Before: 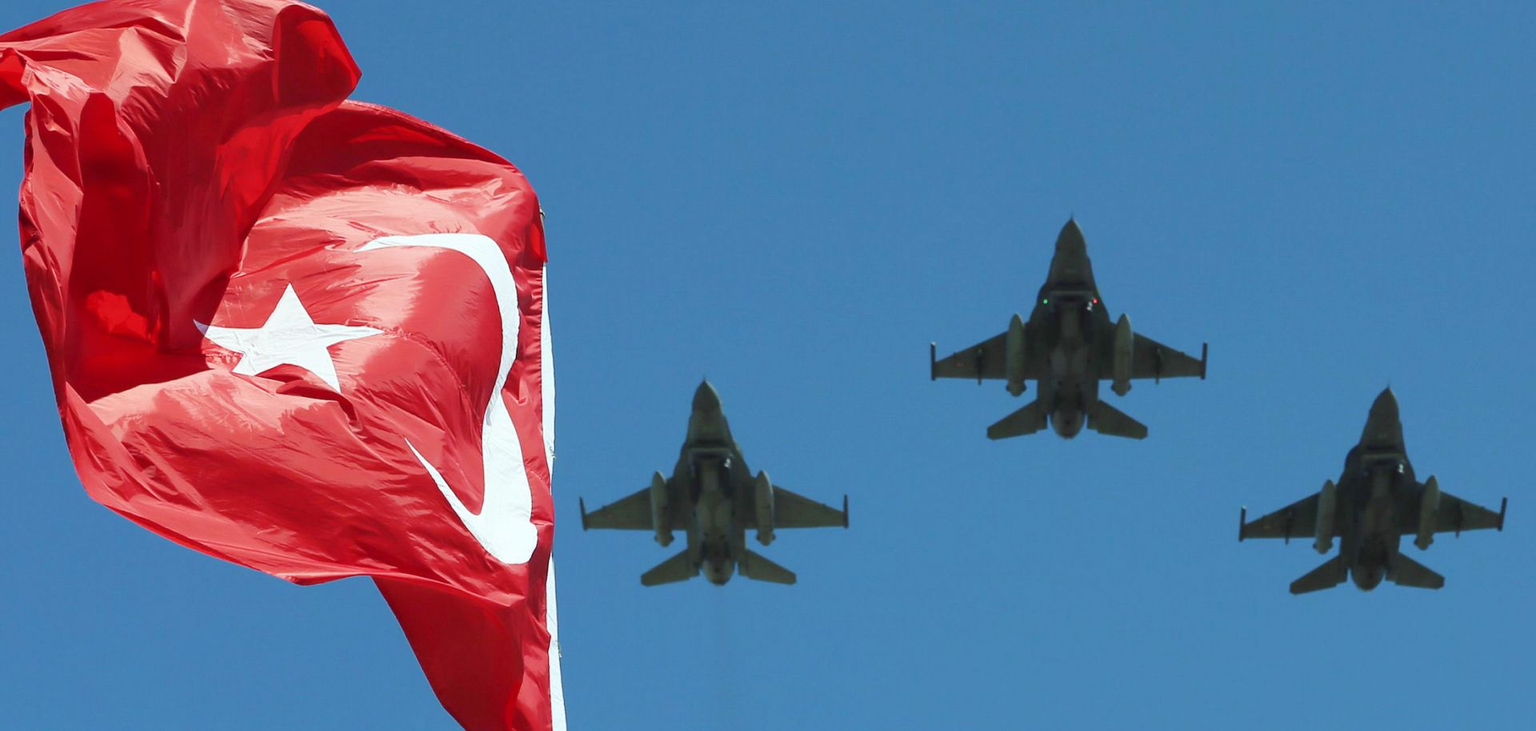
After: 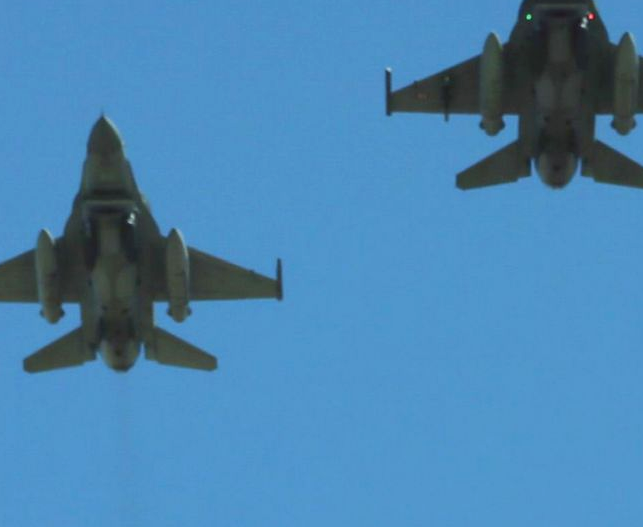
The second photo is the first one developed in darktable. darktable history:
crop: left 40.557%, top 39.392%, right 25.932%, bottom 2.921%
exposure: exposure 0.374 EV, compensate highlight preservation false
